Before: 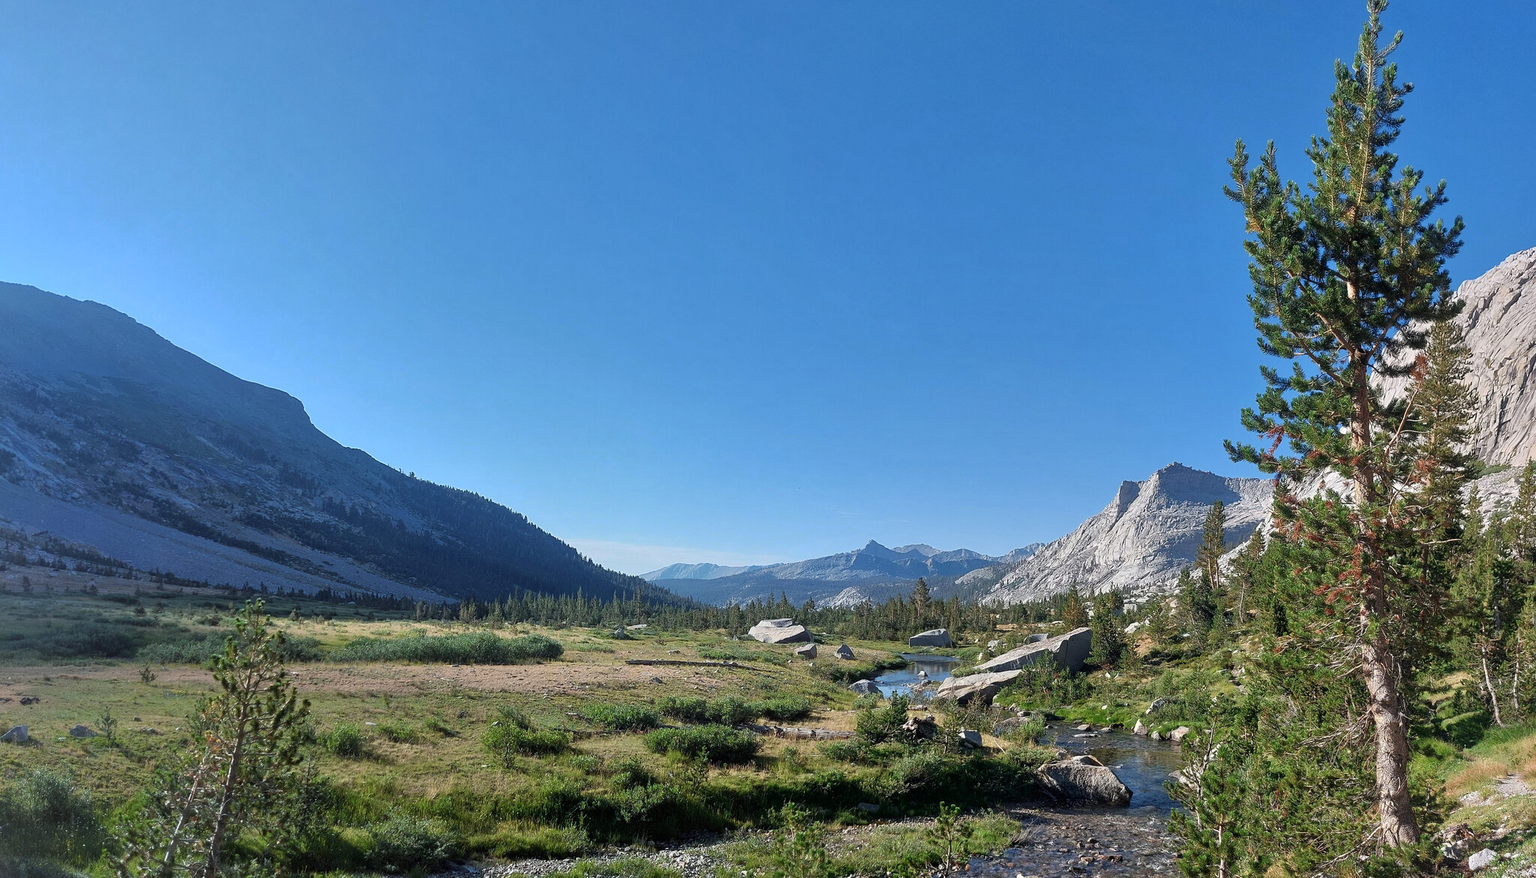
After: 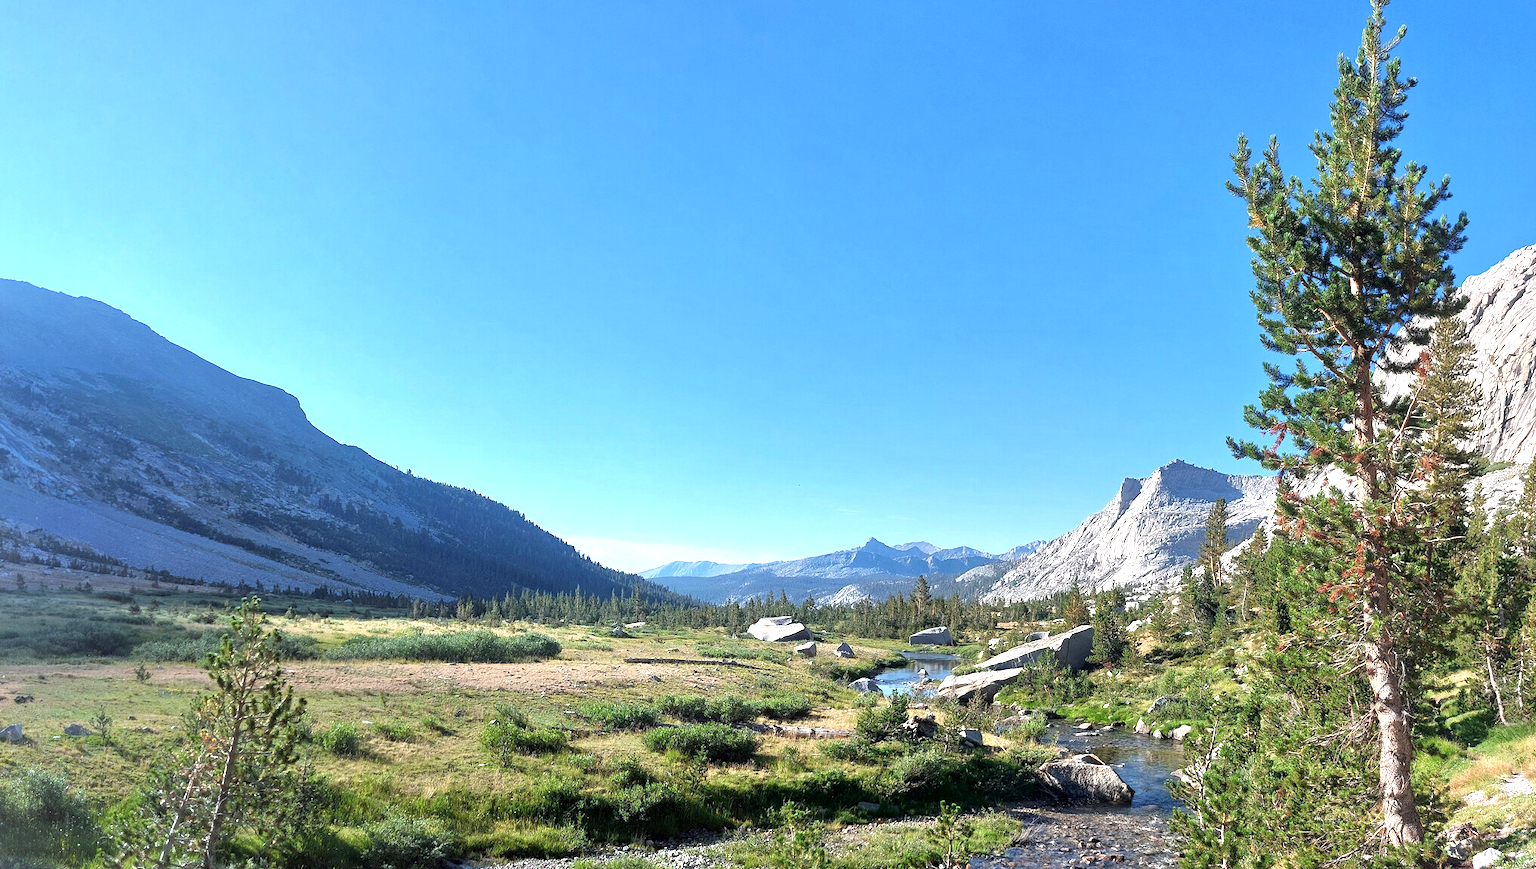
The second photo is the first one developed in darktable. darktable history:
crop: left 0.427%, top 0.717%, right 0.248%, bottom 0.741%
exposure: black level correction 0.001, exposure 0.964 EV, compensate exposure bias true, compensate highlight preservation false
